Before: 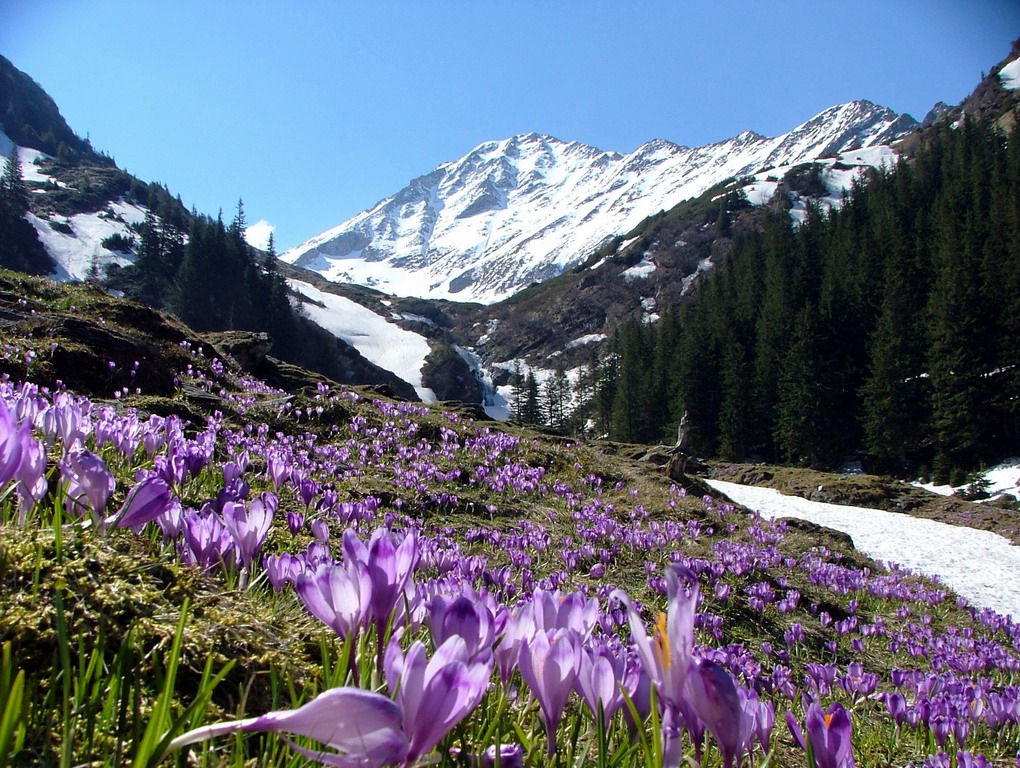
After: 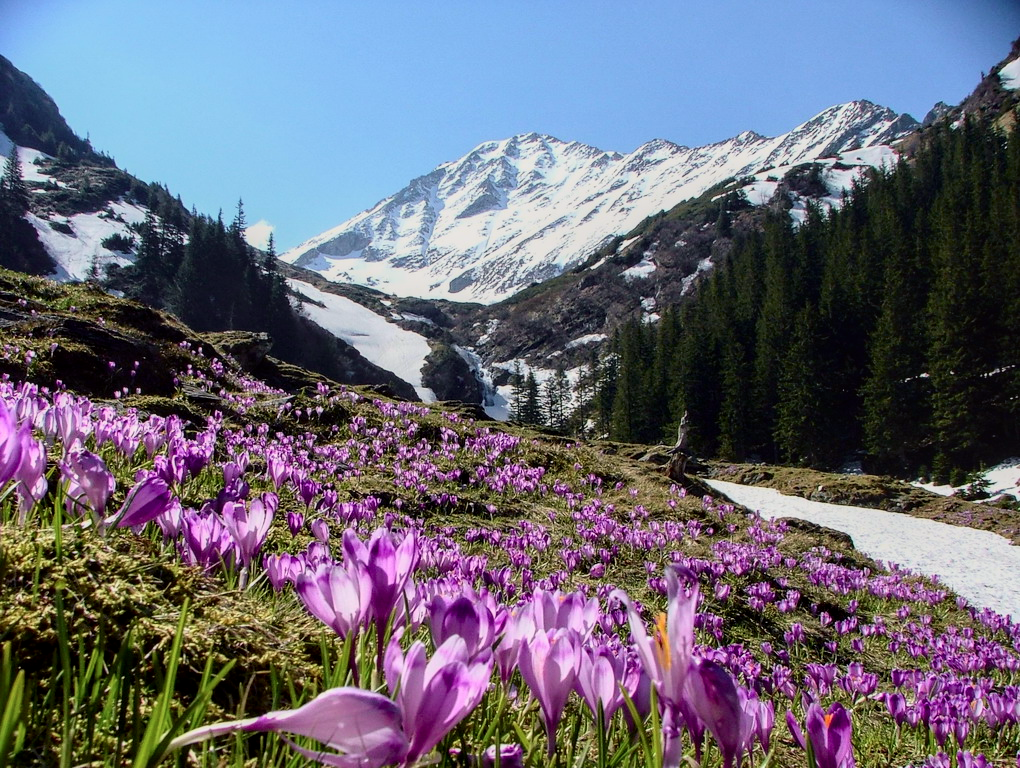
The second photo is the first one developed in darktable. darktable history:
tone curve: curves: ch0 [(0, 0) (0.091, 0.066) (0.184, 0.16) (0.491, 0.519) (0.748, 0.765) (1, 0.919)]; ch1 [(0, 0) (0.179, 0.173) (0.322, 0.32) (0.424, 0.424) (0.502, 0.504) (0.56, 0.578) (0.631, 0.675) (0.777, 0.806) (1, 1)]; ch2 [(0, 0) (0.434, 0.447) (0.483, 0.487) (0.547, 0.573) (0.676, 0.673) (1, 1)], color space Lab, independent channels, preserve colors none
local contrast: on, module defaults
